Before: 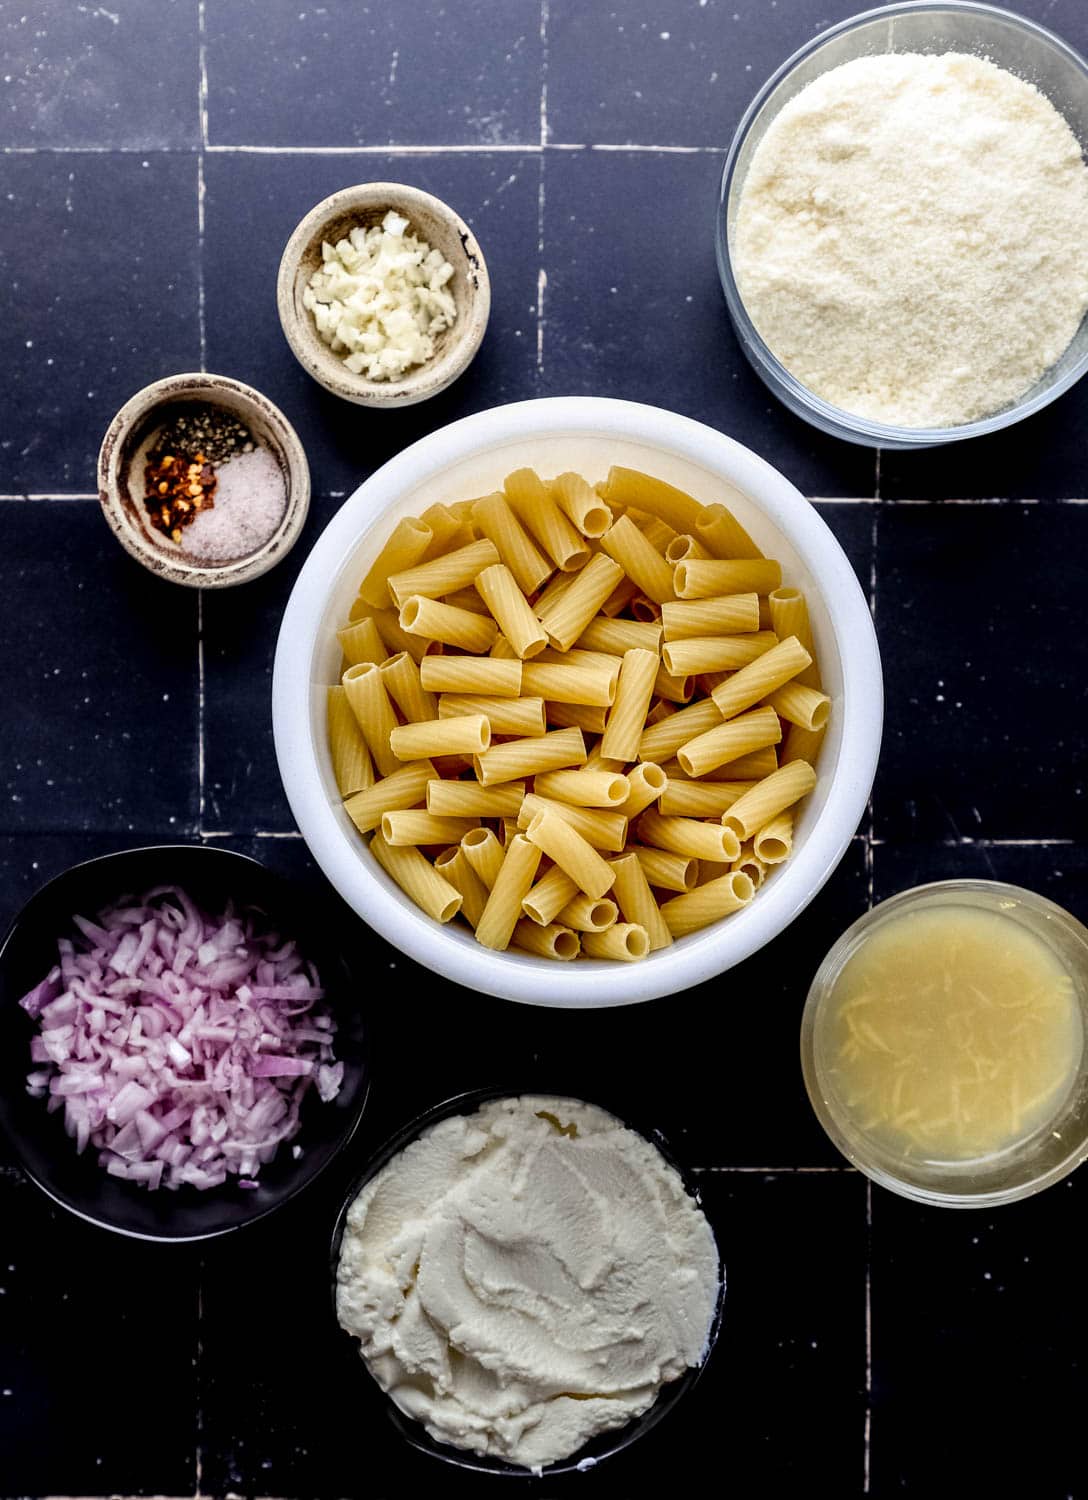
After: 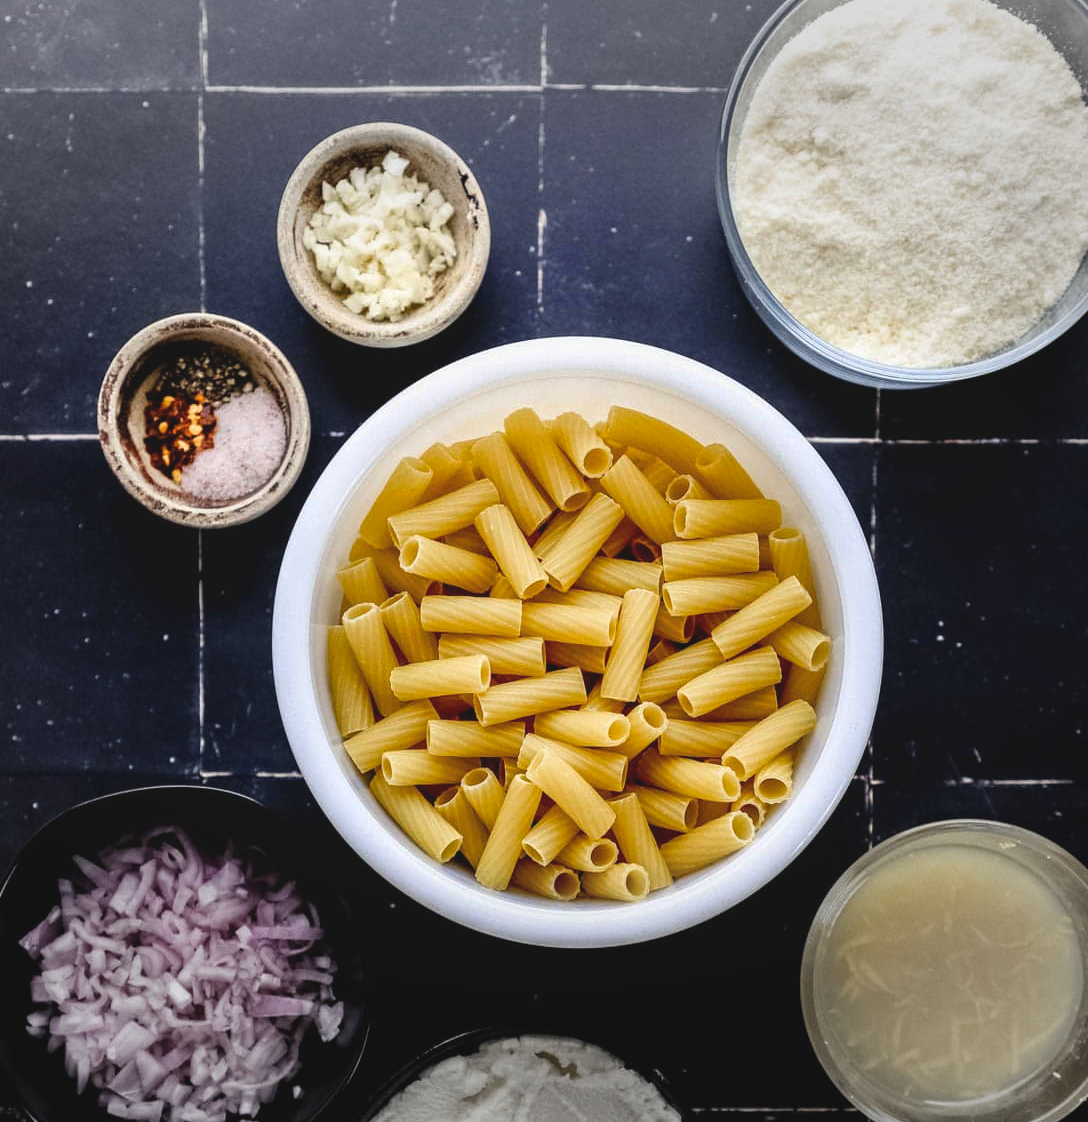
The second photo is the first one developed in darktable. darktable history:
color balance rgb: shadows lift › chroma 0.963%, shadows lift › hue 114.77°, global offset › luminance 0.765%, perceptual saturation grading › global saturation 0.758%, perceptual brilliance grading › global brilliance 2.659%, perceptual brilliance grading › highlights -3.427%, perceptual brilliance grading › shadows 3.378%, global vibrance 20%
vignetting: fall-off start 79.65%, brightness -0.285, width/height ratio 1.328, unbound false
crop: top 4.056%, bottom 21.133%
